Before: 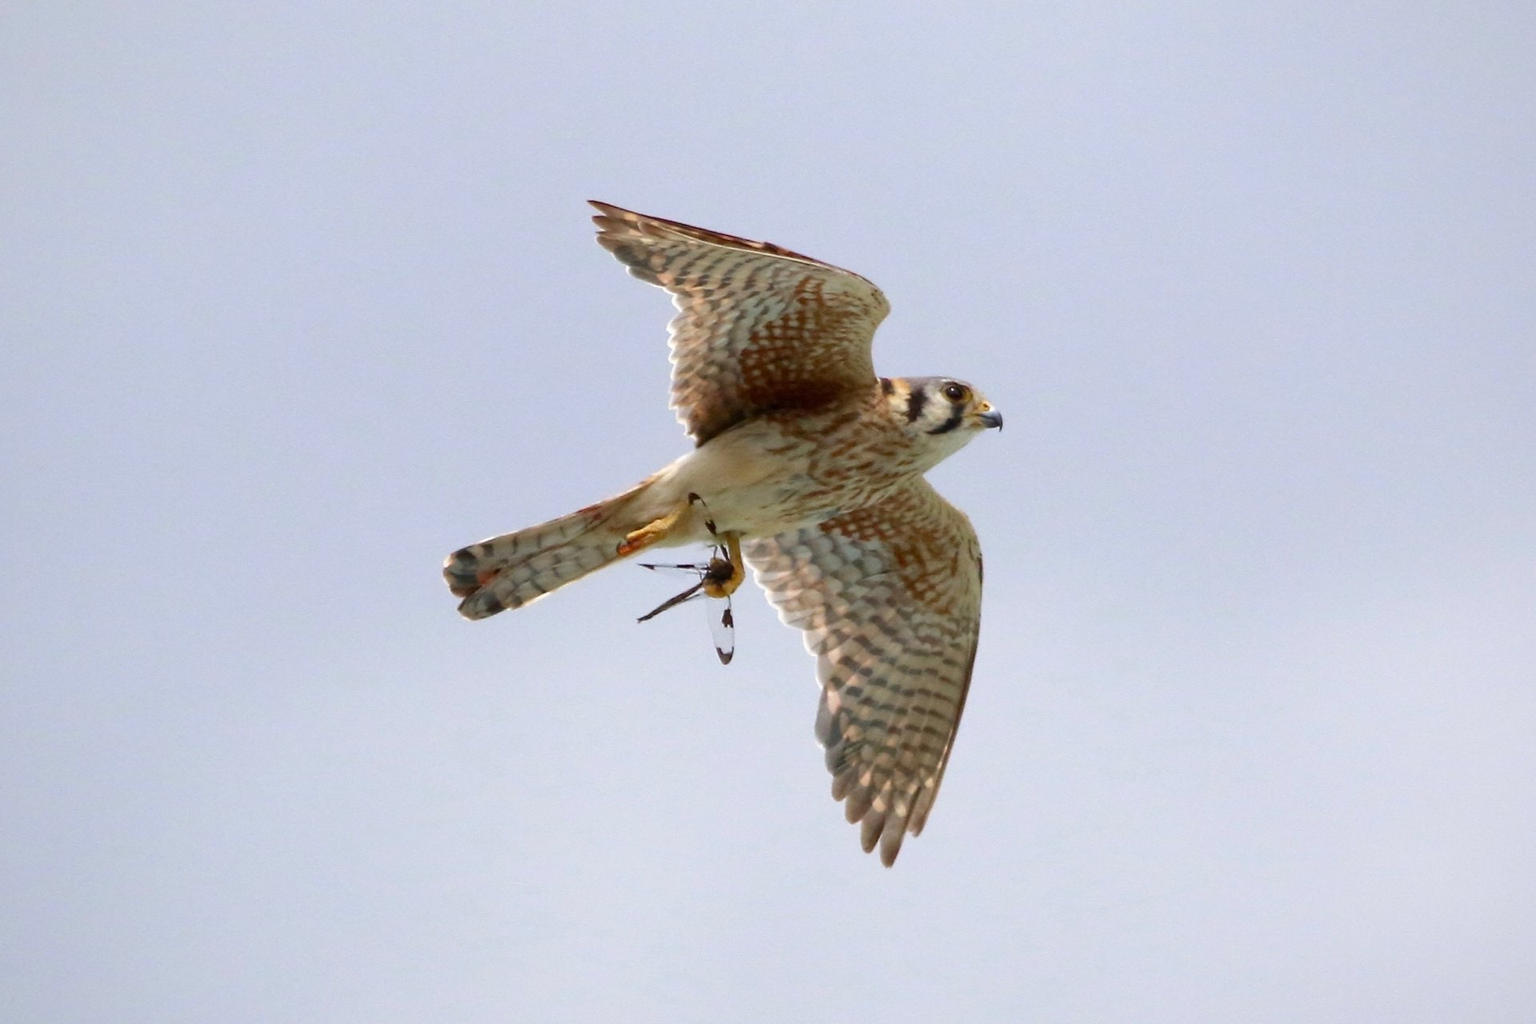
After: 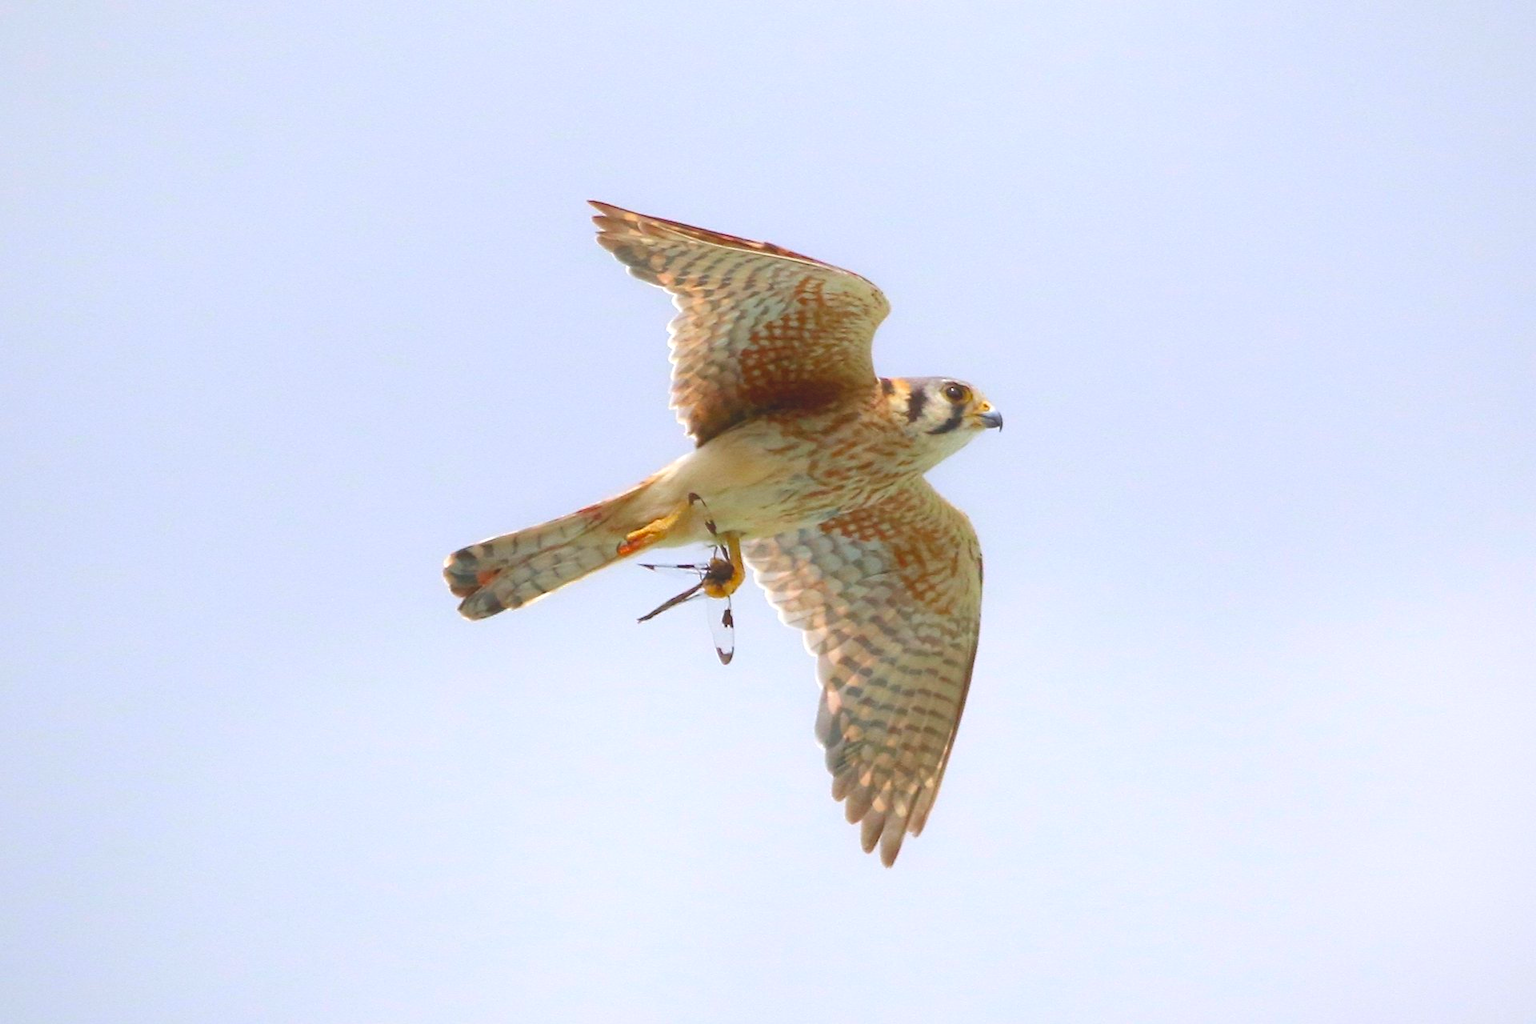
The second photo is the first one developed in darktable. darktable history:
contrast brightness saturation: contrast -0.19, saturation 0.186
exposure: black level correction -0.002, exposure 0.71 EV, compensate highlight preservation false
contrast equalizer: y [[0.5, 0.496, 0.435, 0.435, 0.496, 0.5], [0.5 ×6], [0.5 ×6], [0 ×6], [0 ×6]]
